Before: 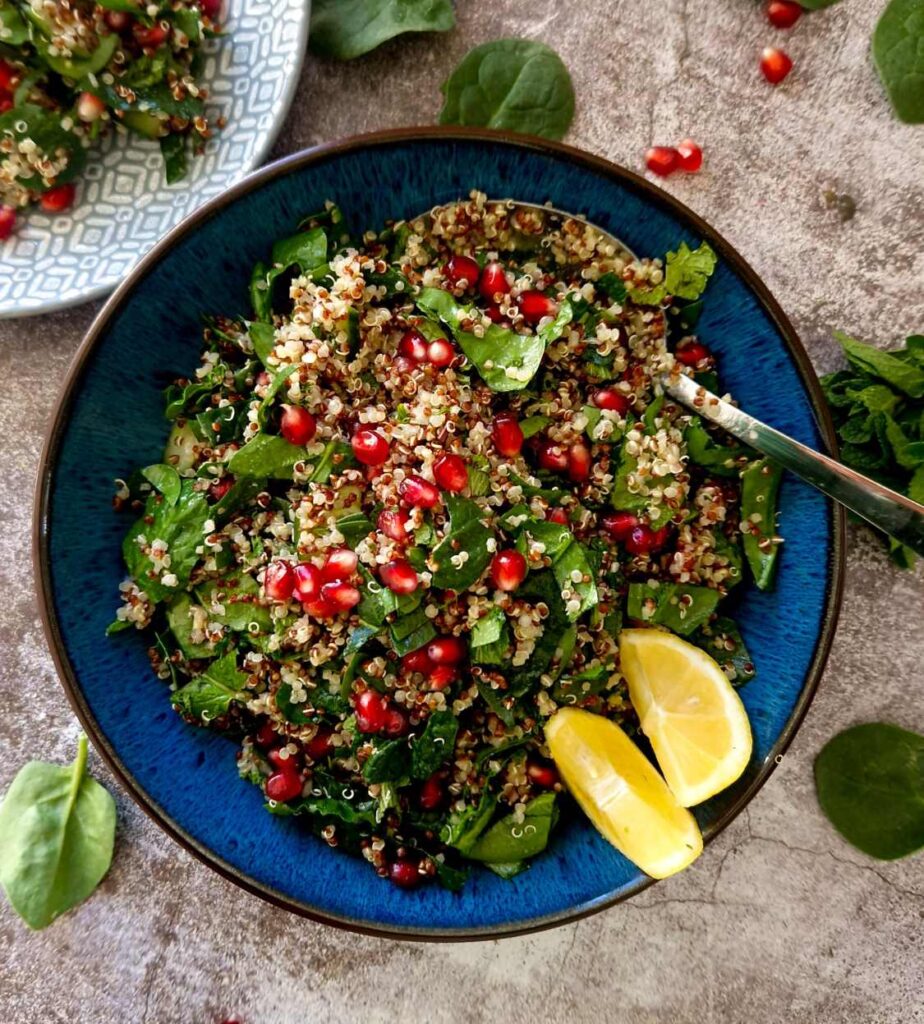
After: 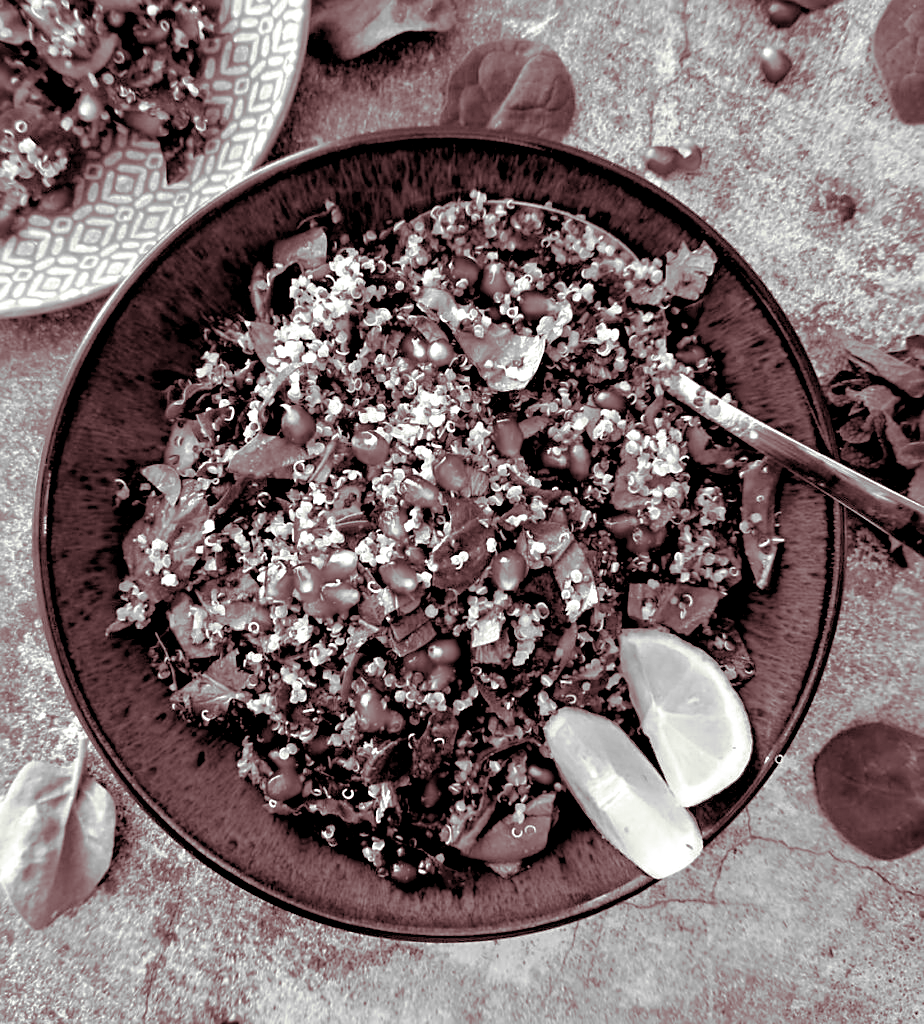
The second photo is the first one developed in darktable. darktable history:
monochrome: a 32, b 64, size 2.3
tone curve: curves: ch0 [(0, 0) (0.004, 0.008) (0.077, 0.156) (0.169, 0.29) (0.774, 0.774) (1, 1)], color space Lab, linked channels, preserve colors none
split-toning: on, module defaults | blend: blend mode overlay, opacity 85%; mask: uniform (no mask)
sharpen: on, module defaults
contrast equalizer: y [[0.513, 0.565, 0.608, 0.562, 0.512, 0.5], [0.5 ×6], [0.5, 0.5, 0.5, 0.528, 0.598, 0.658], [0 ×6], [0 ×6]]
